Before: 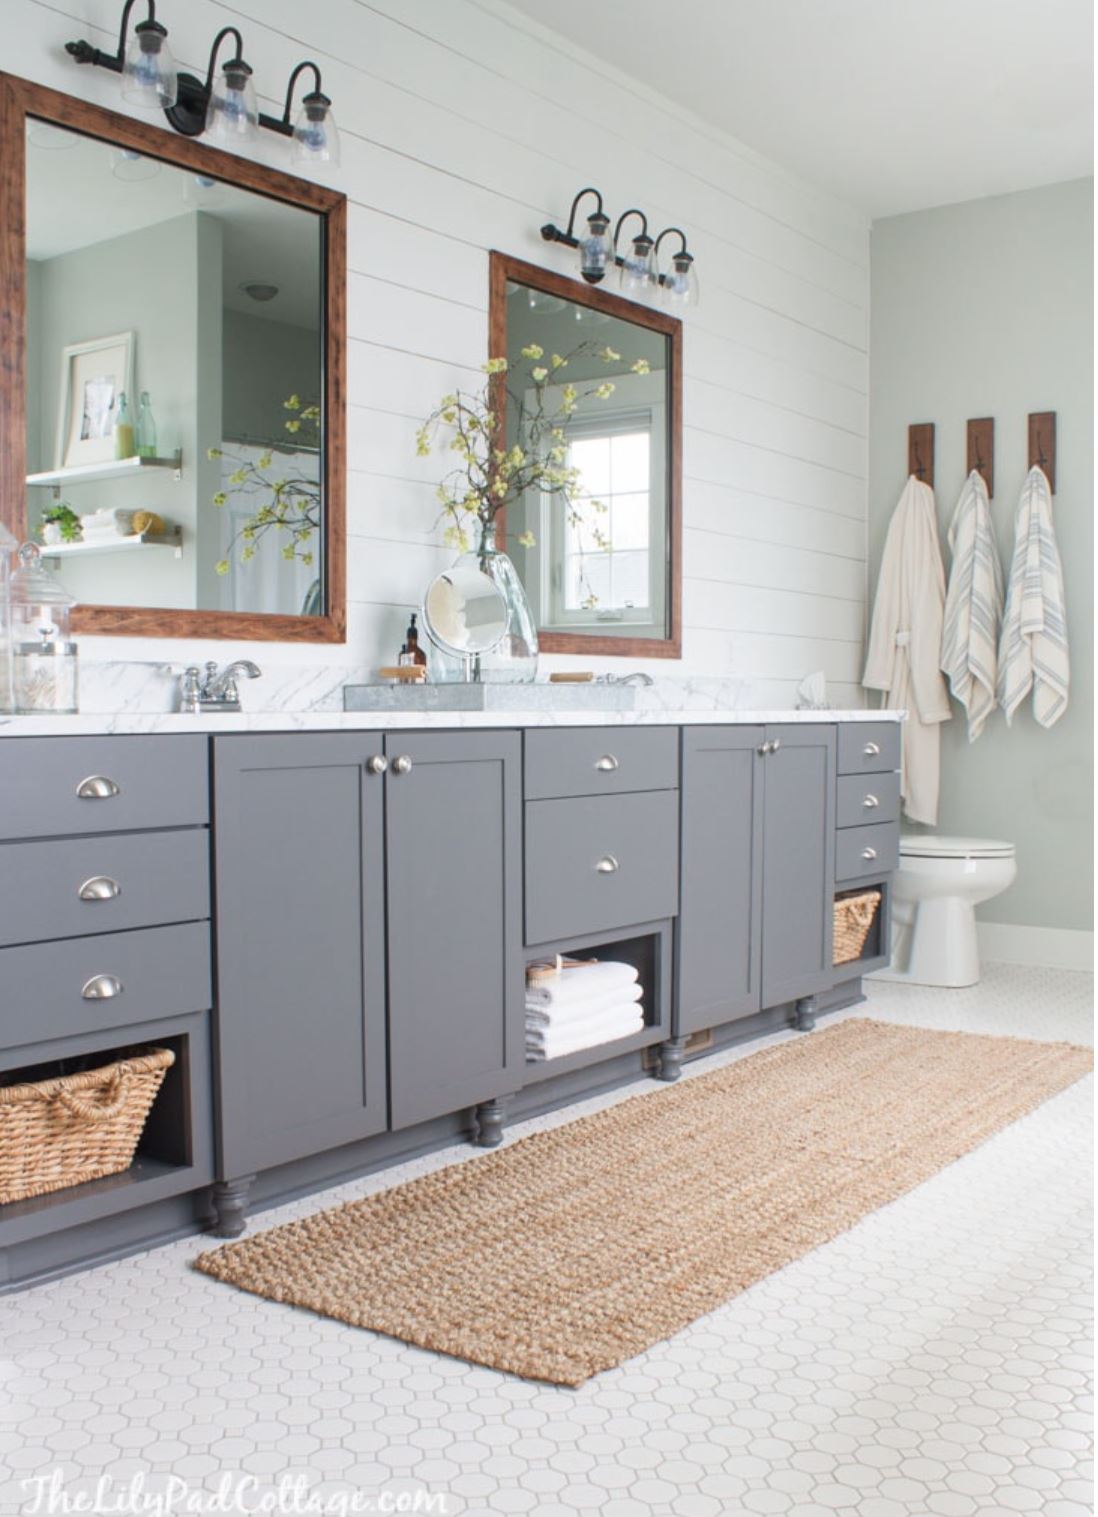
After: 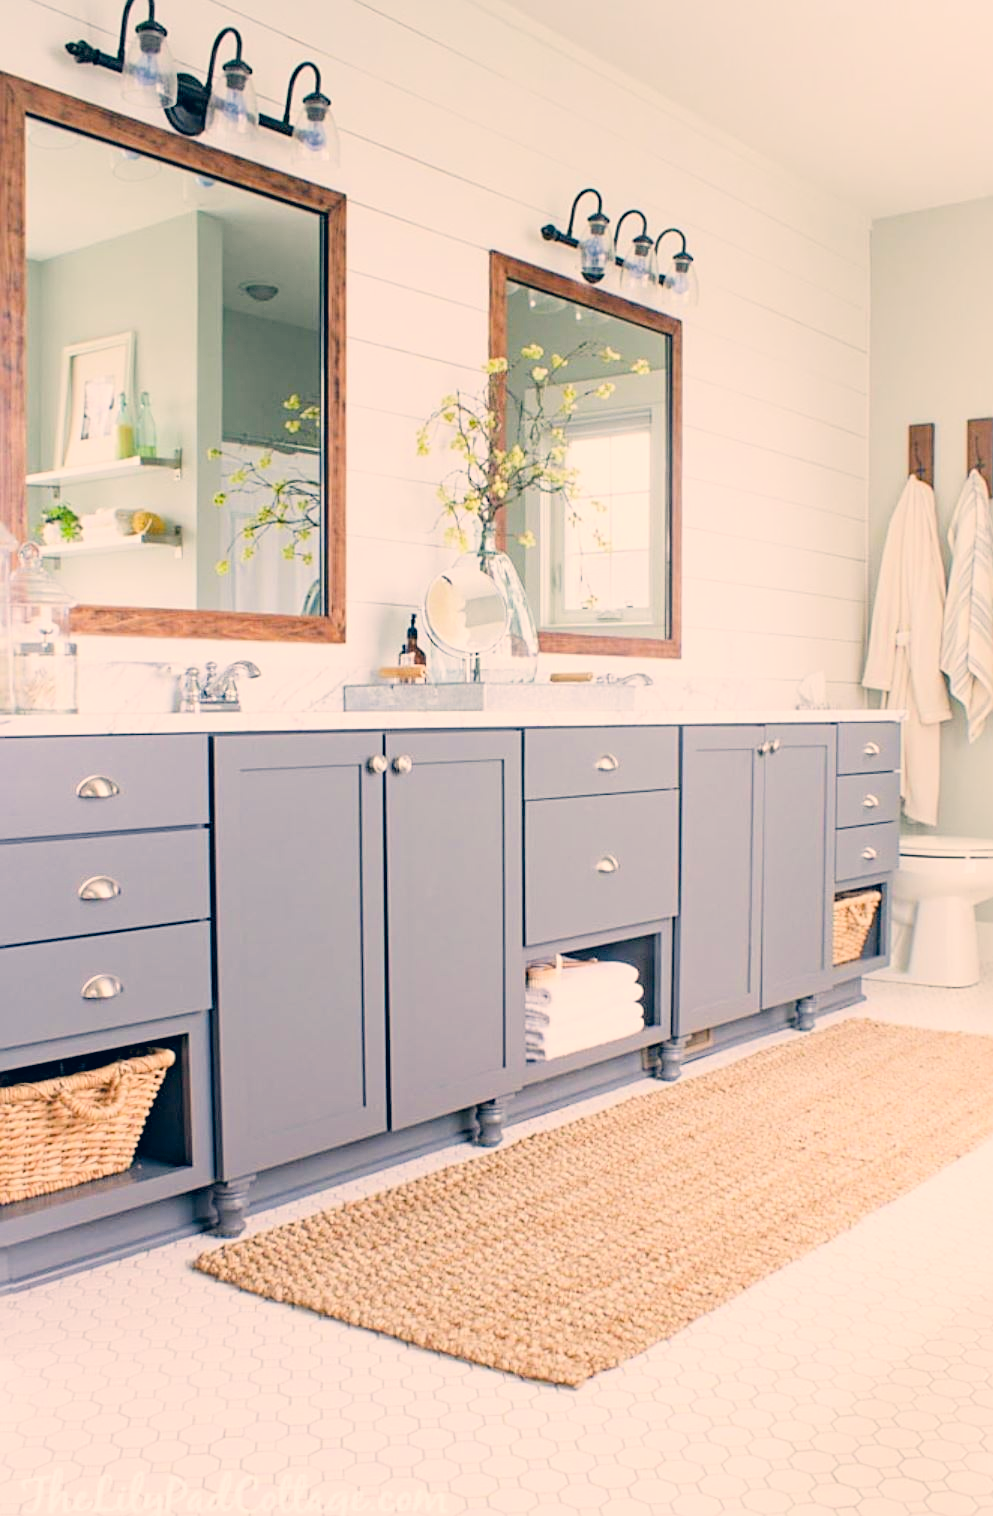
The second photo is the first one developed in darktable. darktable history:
exposure: black level correction 0, exposure 1.2 EV, compensate highlight preservation false
color correction: highlights a* 10.37, highlights b* 14.75, shadows a* -9.84, shadows b* -15
sharpen: on, module defaults
filmic rgb: black relative exposure -7.65 EV, white relative exposure 4.56 EV, hardness 3.61
crop: right 9.503%, bottom 0.041%
color balance rgb: perceptual saturation grading › global saturation 0.716%, global vibrance 20%
haze removal: adaptive false
